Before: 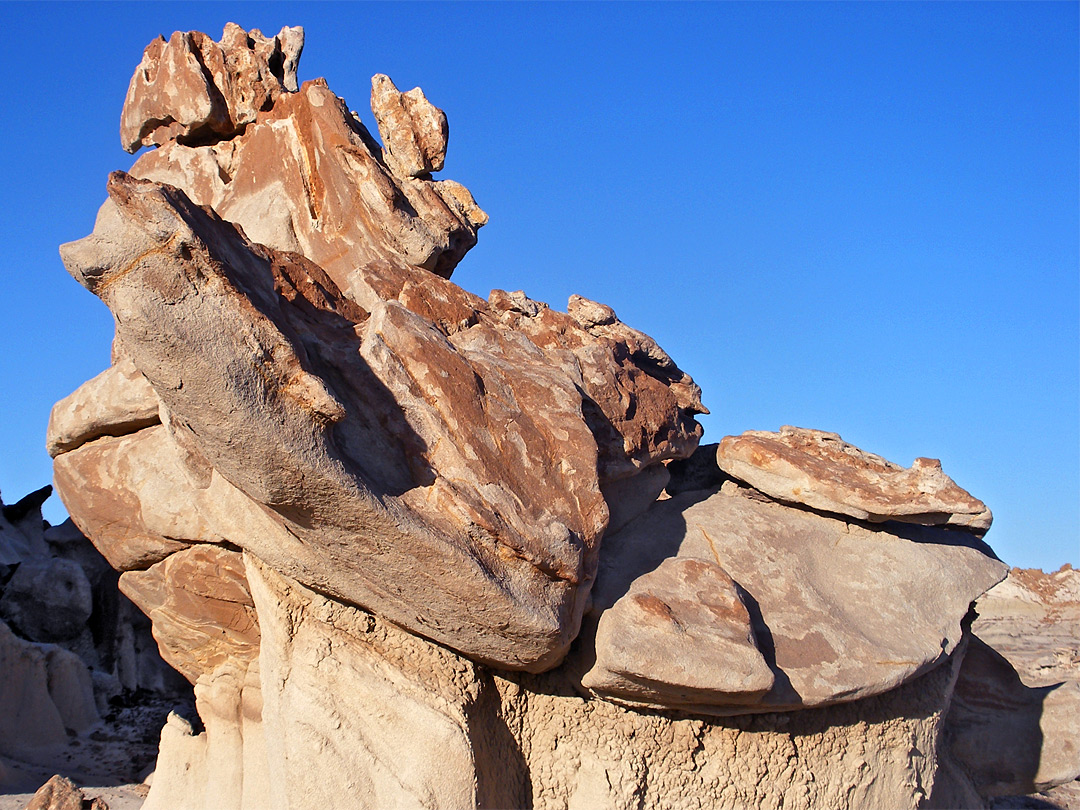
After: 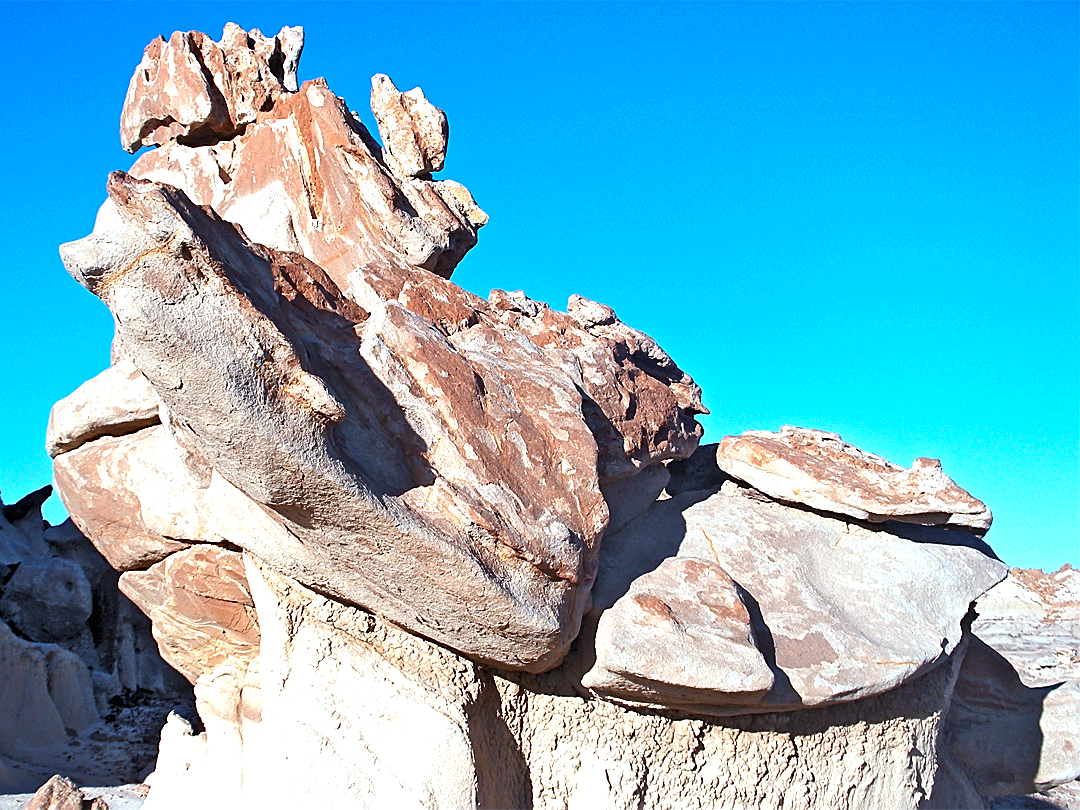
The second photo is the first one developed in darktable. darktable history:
tone equalizer: -8 EV 0.235 EV, -7 EV 0.39 EV, -6 EV 0.41 EV, -5 EV 0.261 EV, -3 EV -0.25 EV, -2 EV -0.415 EV, -1 EV -0.439 EV, +0 EV -0.25 EV
exposure: black level correction 0, exposure 1.105 EV, compensate exposure bias true, compensate highlight preservation false
color correction: highlights a* -10.7, highlights b* -19.53
sharpen: on, module defaults
